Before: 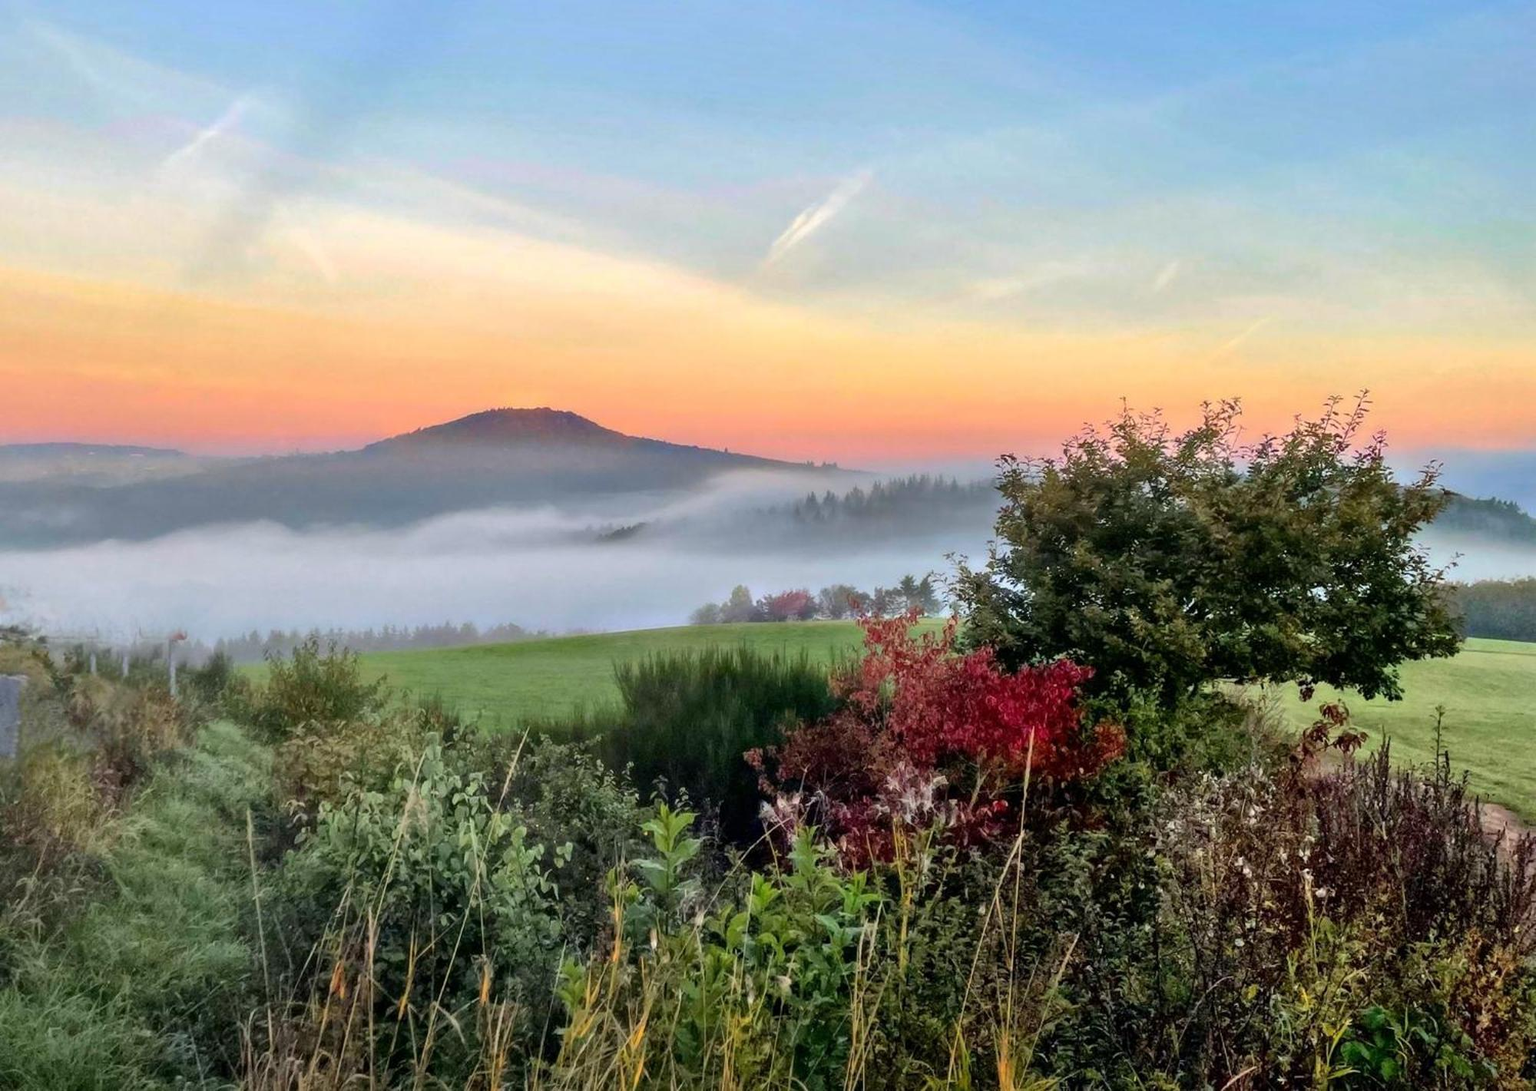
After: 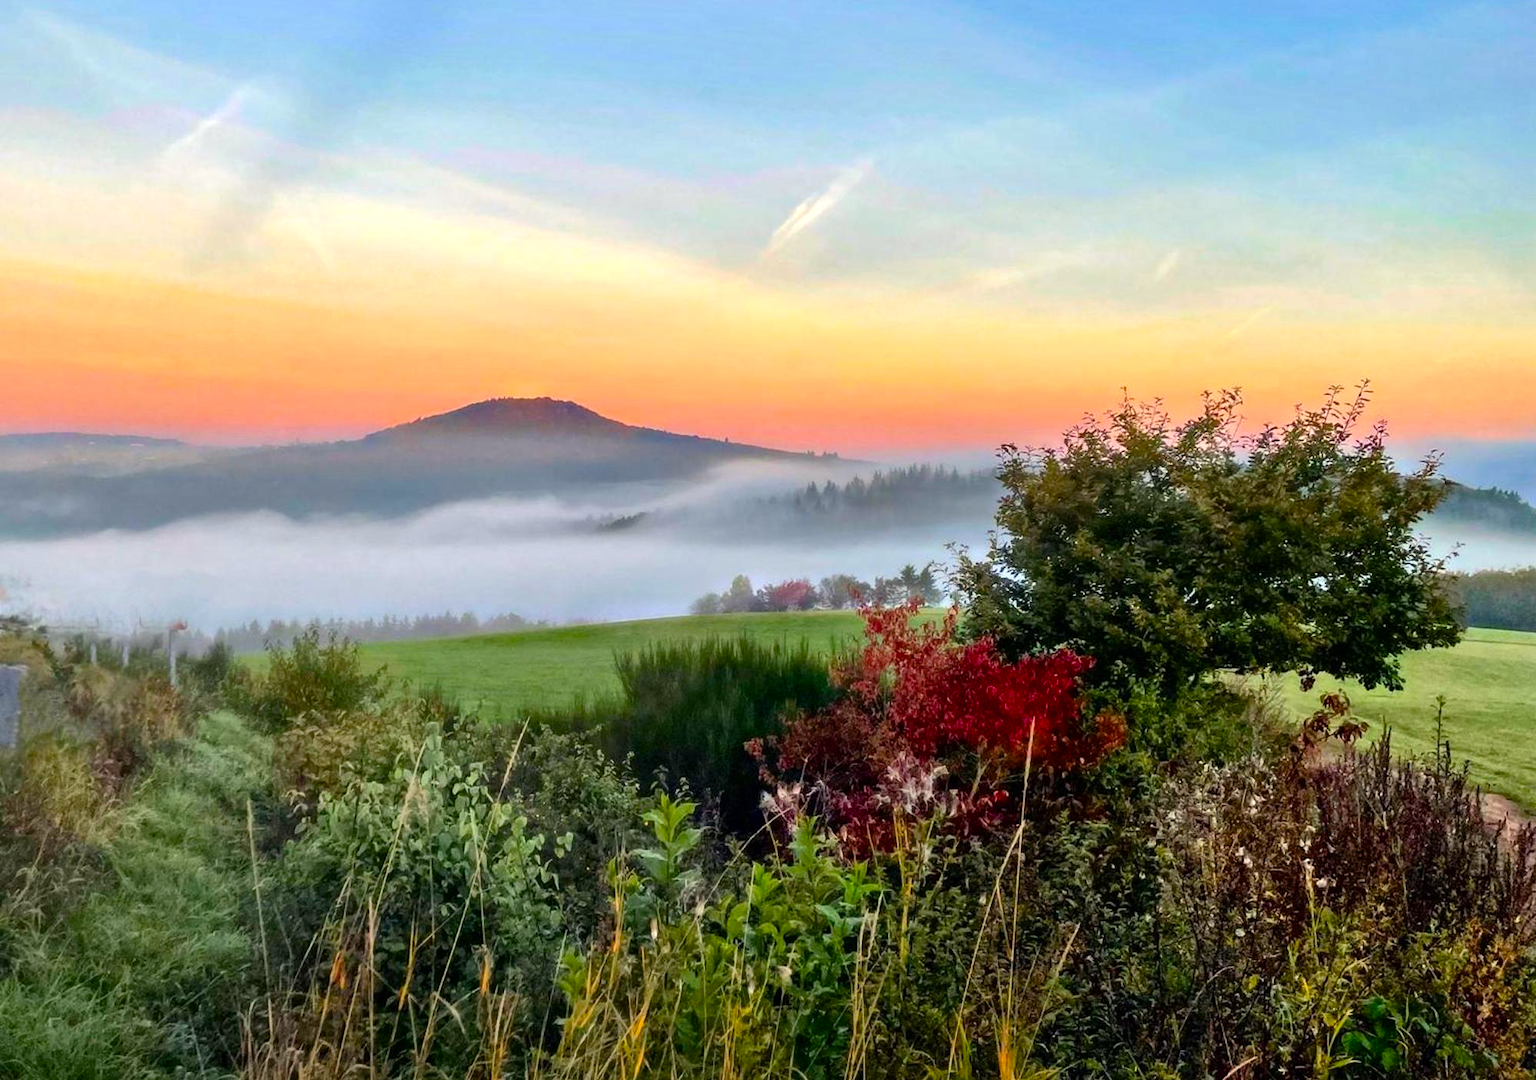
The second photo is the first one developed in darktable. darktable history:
crop: top 1.049%, right 0.001%
white balance: red 1.009, blue 0.985
color balance rgb: linear chroma grading › shadows 16%, perceptual saturation grading › global saturation 8%, perceptual saturation grading › shadows 4%, perceptual brilliance grading › global brilliance 2%, perceptual brilliance grading › highlights 8%, perceptual brilliance grading › shadows -4%, global vibrance 16%, saturation formula JzAzBz (2021)
